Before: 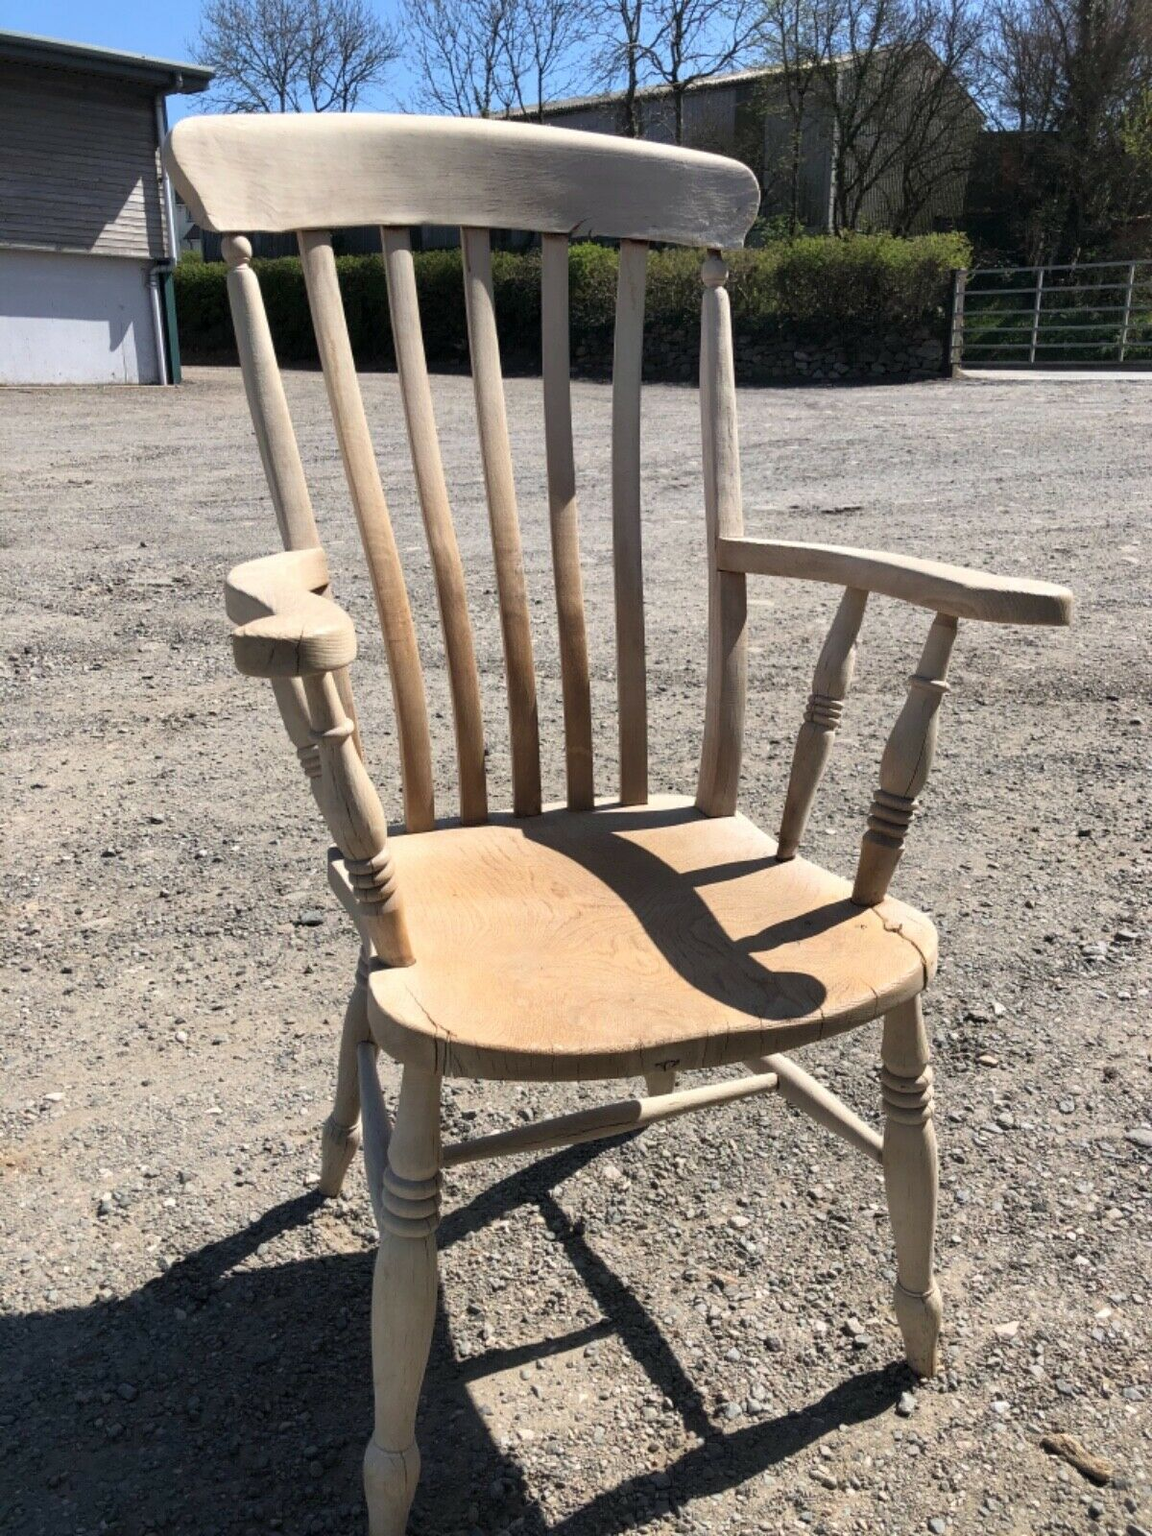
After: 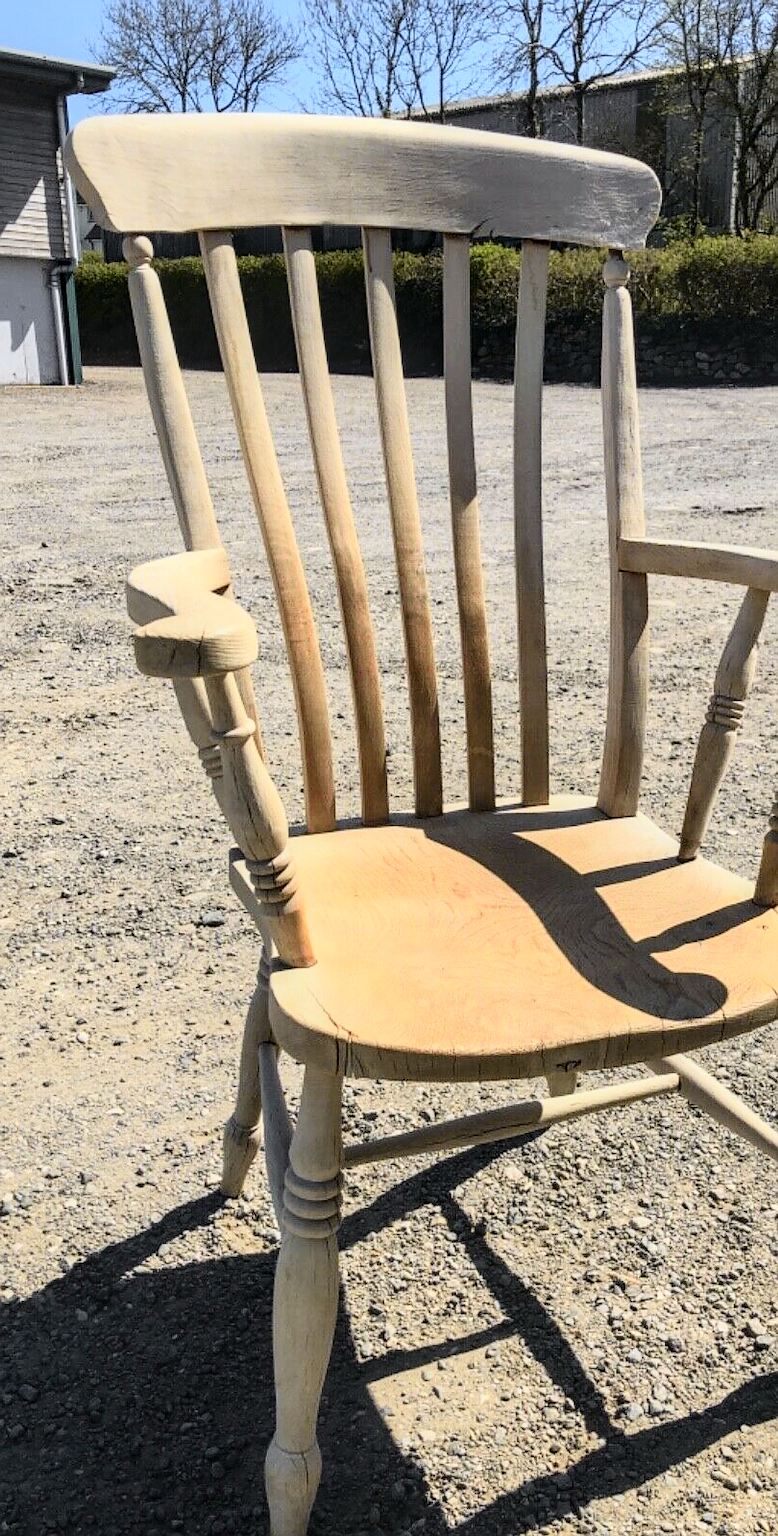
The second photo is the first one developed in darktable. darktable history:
tone curve: curves: ch0 [(0, 0.005) (0.103, 0.081) (0.196, 0.197) (0.391, 0.469) (0.491, 0.585) (0.638, 0.751) (0.822, 0.886) (0.997, 0.959)]; ch1 [(0, 0) (0.172, 0.123) (0.324, 0.253) (0.396, 0.388) (0.474, 0.479) (0.499, 0.498) (0.529, 0.528) (0.579, 0.614) (0.633, 0.677) (0.812, 0.856) (1, 1)]; ch2 [(0, 0) (0.411, 0.424) (0.459, 0.478) (0.5, 0.501) (0.517, 0.526) (0.553, 0.583) (0.609, 0.646) (0.708, 0.768) (0.839, 0.916) (1, 1)], color space Lab, independent channels, preserve colors none
sharpen: radius 1.035
crop and rotate: left 8.62%, right 23.814%
local contrast: on, module defaults
tone equalizer: edges refinement/feathering 500, mask exposure compensation -1.57 EV, preserve details no
